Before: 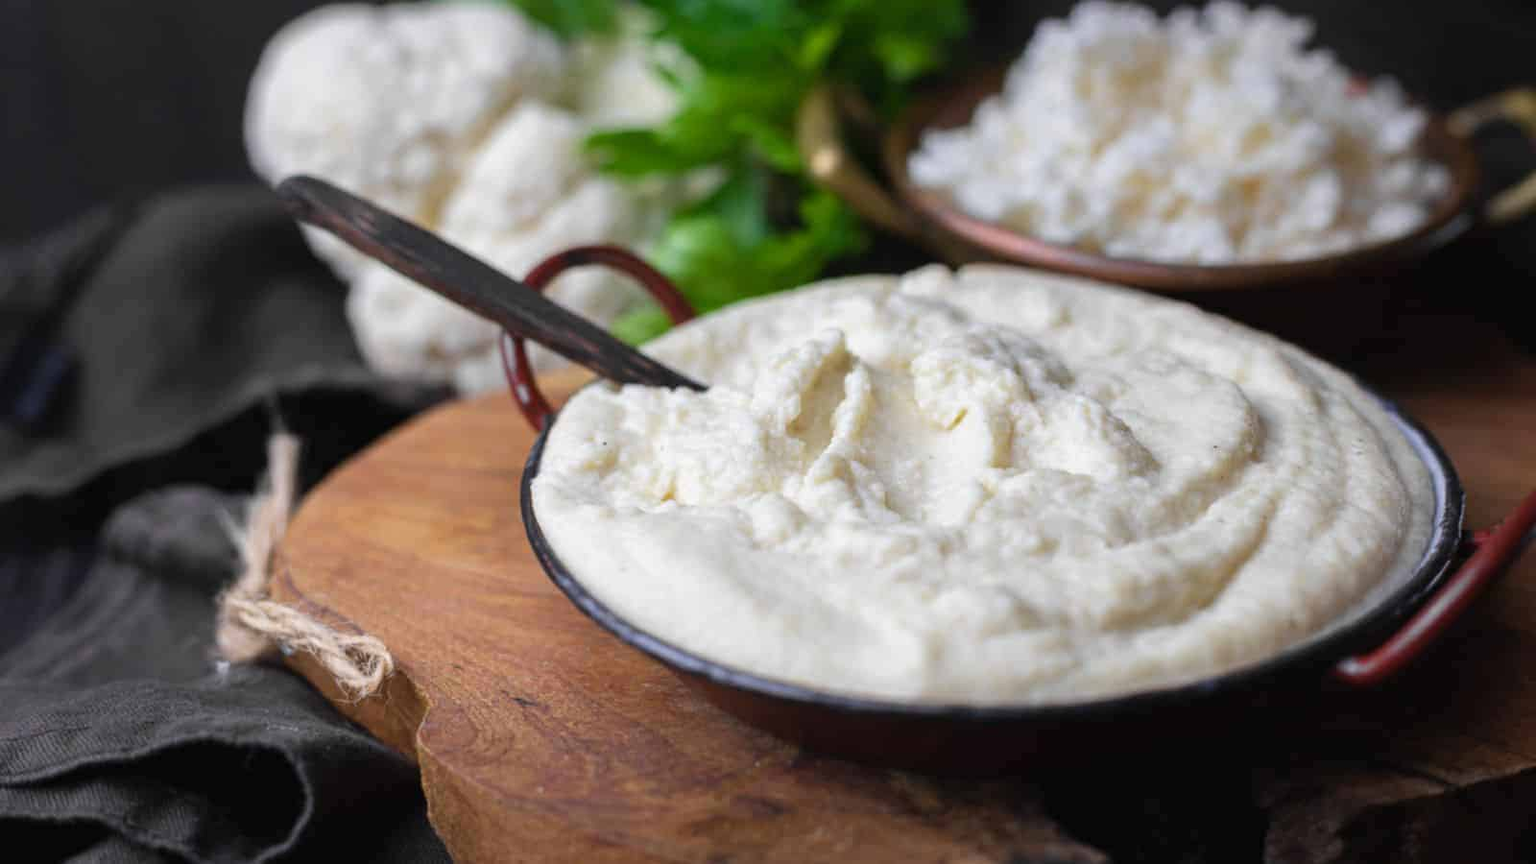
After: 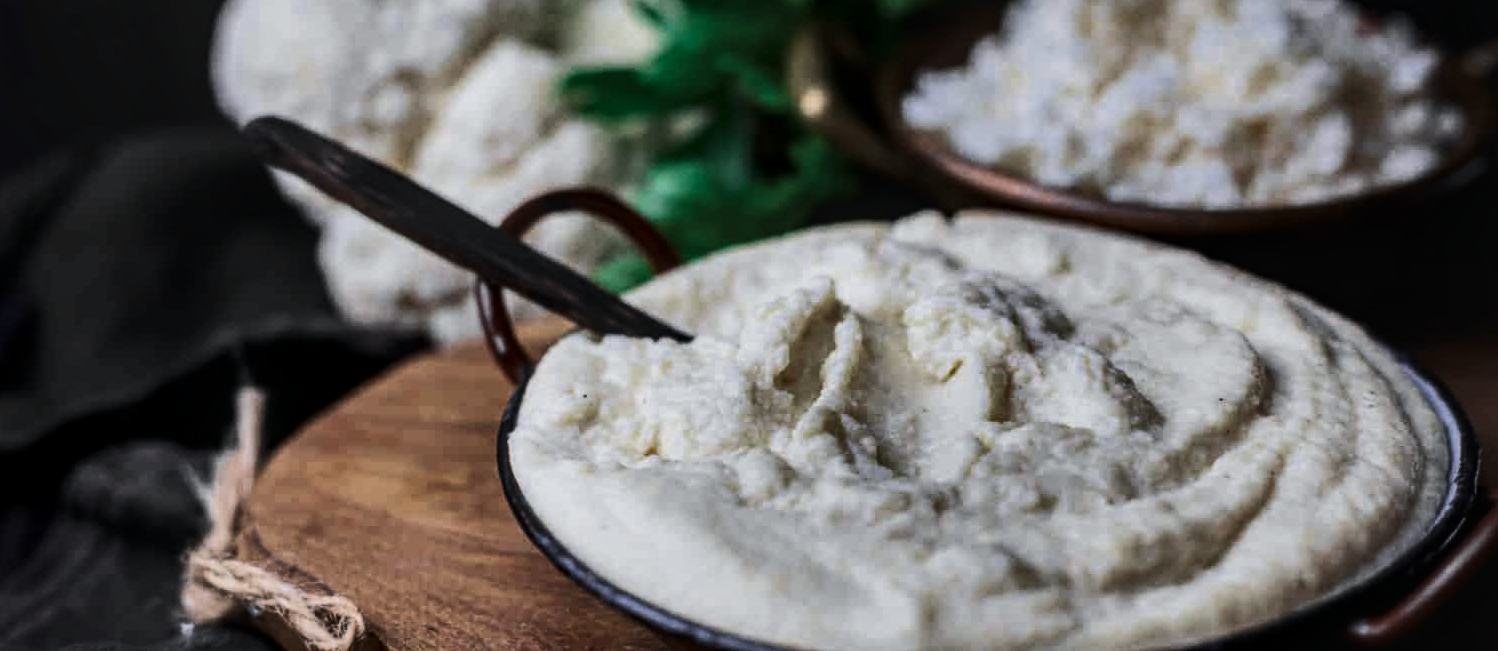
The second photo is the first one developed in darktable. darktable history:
levels: levels [0, 0.618, 1]
local contrast: detail 130%
color zones: curves: ch0 [(0, 0.5) (0.125, 0.4) (0.25, 0.5) (0.375, 0.4) (0.5, 0.4) (0.625, 0.35) (0.75, 0.35) (0.875, 0.5)]; ch1 [(0, 0.35) (0.125, 0.45) (0.25, 0.35) (0.375, 0.35) (0.5, 0.35) (0.625, 0.35) (0.75, 0.45) (0.875, 0.35)]; ch2 [(0, 0.6) (0.125, 0.5) (0.25, 0.5) (0.375, 0.6) (0.5, 0.6) (0.625, 0.5) (0.75, 0.5) (0.875, 0.5)]
shadows and highlights: shadows 20.83, highlights -82.96, soften with gaussian
crop: left 2.866%, top 7.379%, right 3.465%, bottom 20.263%
tone curve: curves: ch0 [(0, 0.045) (0.155, 0.169) (0.46, 0.466) (0.751, 0.788) (1, 0.961)]; ch1 [(0, 0) (0.43, 0.408) (0.472, 0.469) (0.505, 0.503) (0.553, 0.563) (0.592, 0.581) (0.631, 0.625) (1, 1)]; ch2 [(0, 0) (0.505, 0.495) (0.55, 0.557) (0.583, 0.573) (1, 1)], color space Lab, independent channels, preserve colors none
contrast brightness saturation: contrast 0.161, saturation 0.328
